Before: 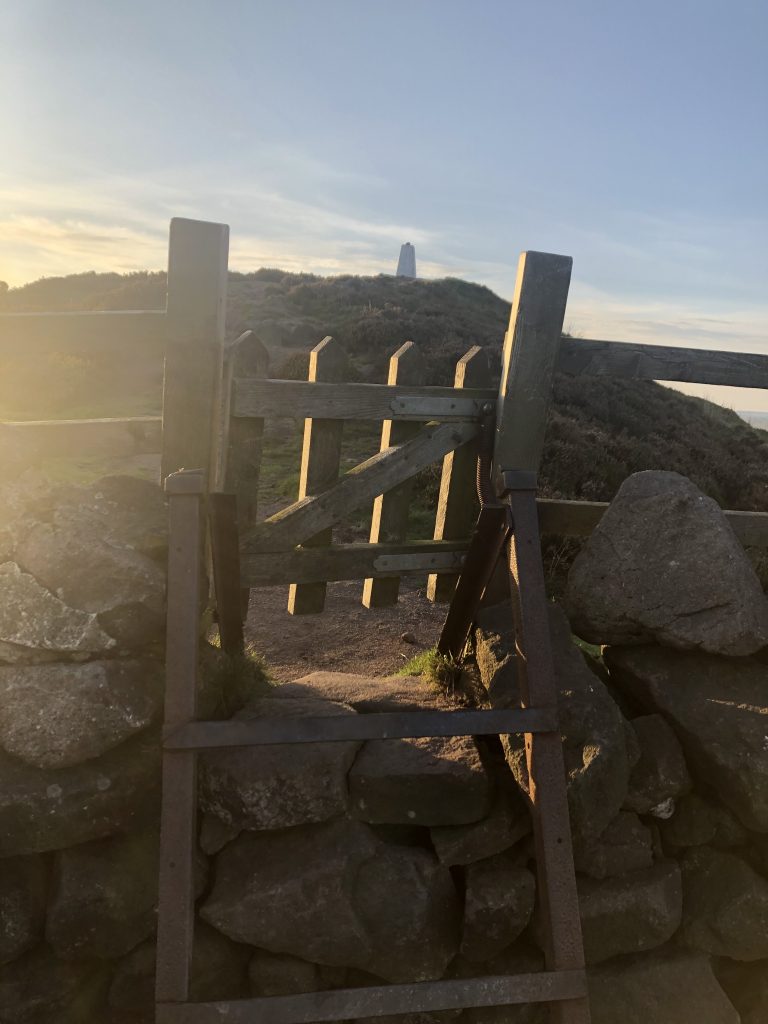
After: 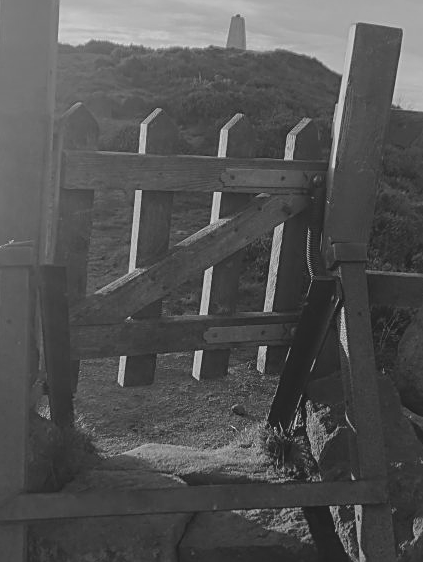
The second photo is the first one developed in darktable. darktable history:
local contrast: on, module defaults
crop and rotate: left 22.237%, top 22.284%, right 22.618%, bottom 22.747%
contrast brightness saturation: contrast -0.28
color calibration: output gray [0.267, 0.423, 0.267, 0], illuminant same as pipeline (D50), adaptation XYZ, x 0.347, y 0.358, temperature 5016.58 K
sharpen: on, module defaults
